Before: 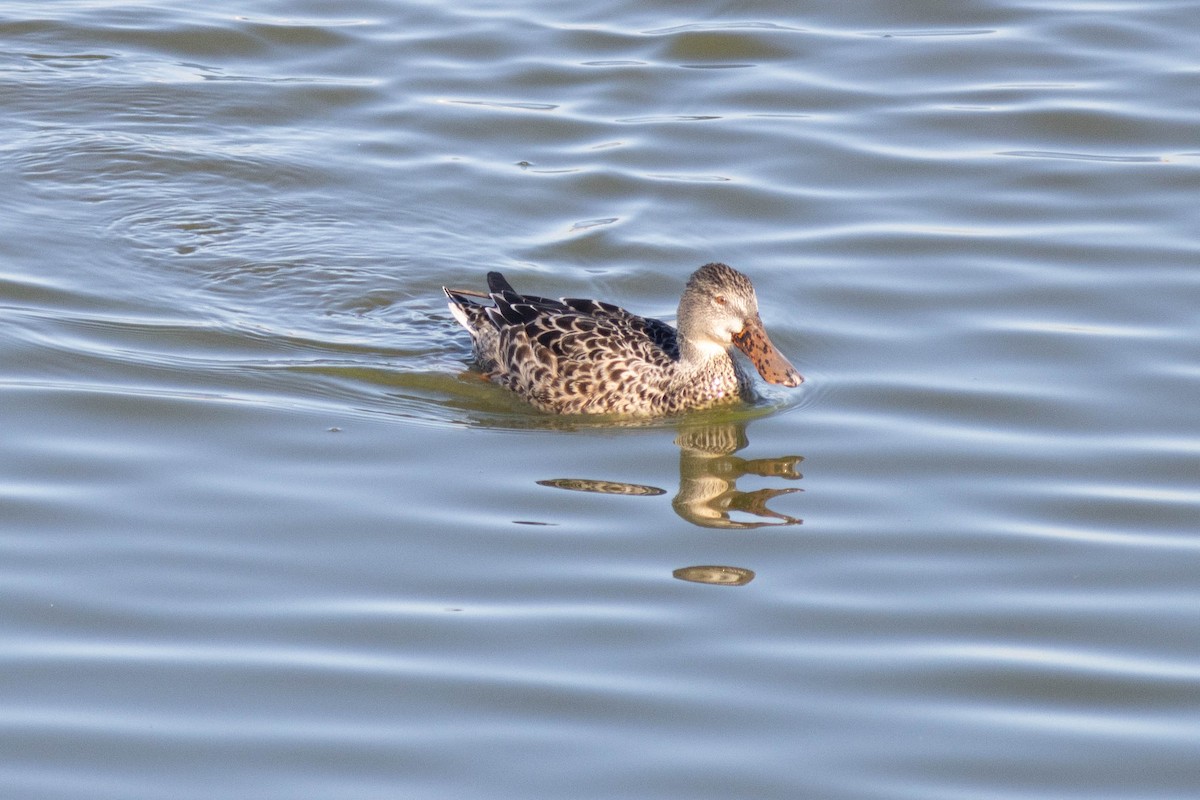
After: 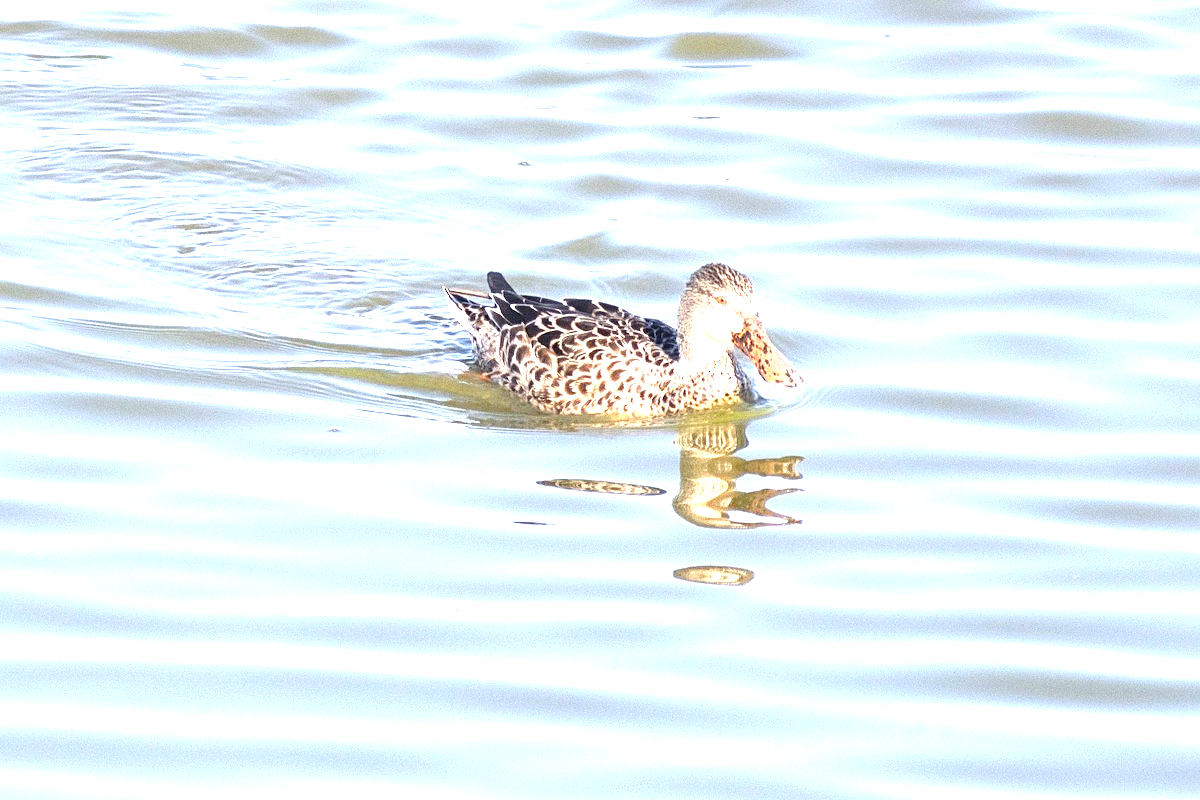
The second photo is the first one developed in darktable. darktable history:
sharpen: on, module defaults
color calibration: illuminant same as pipeline (D50), adaptation XYZ, x 0.346, y 0.359, temperature 5009.43 K
exposure: black level correction 0, exposure 1.698 EV, compensate exposure bias true, compensate highlight preservation false
tone equalizer: on, module defaults
